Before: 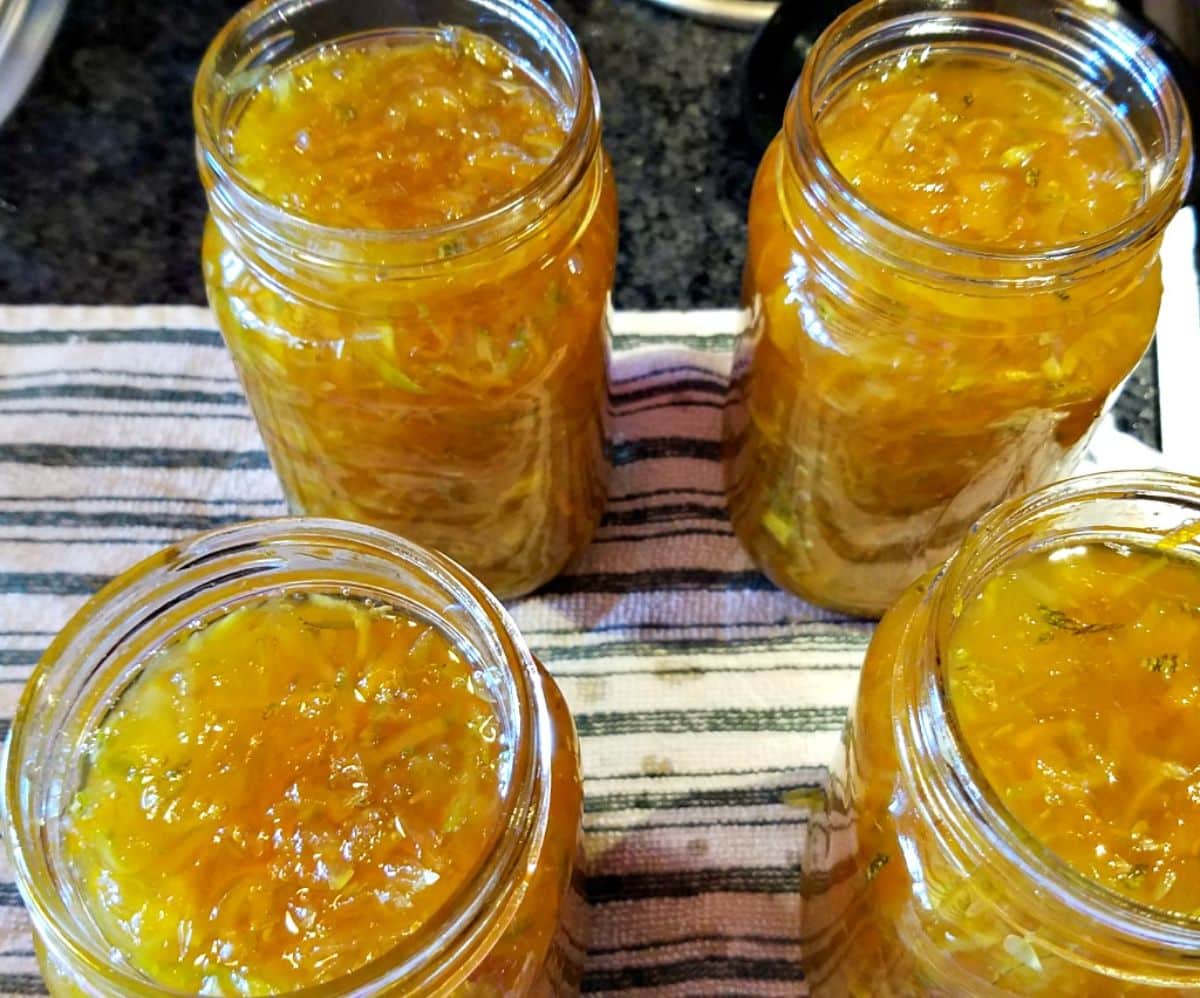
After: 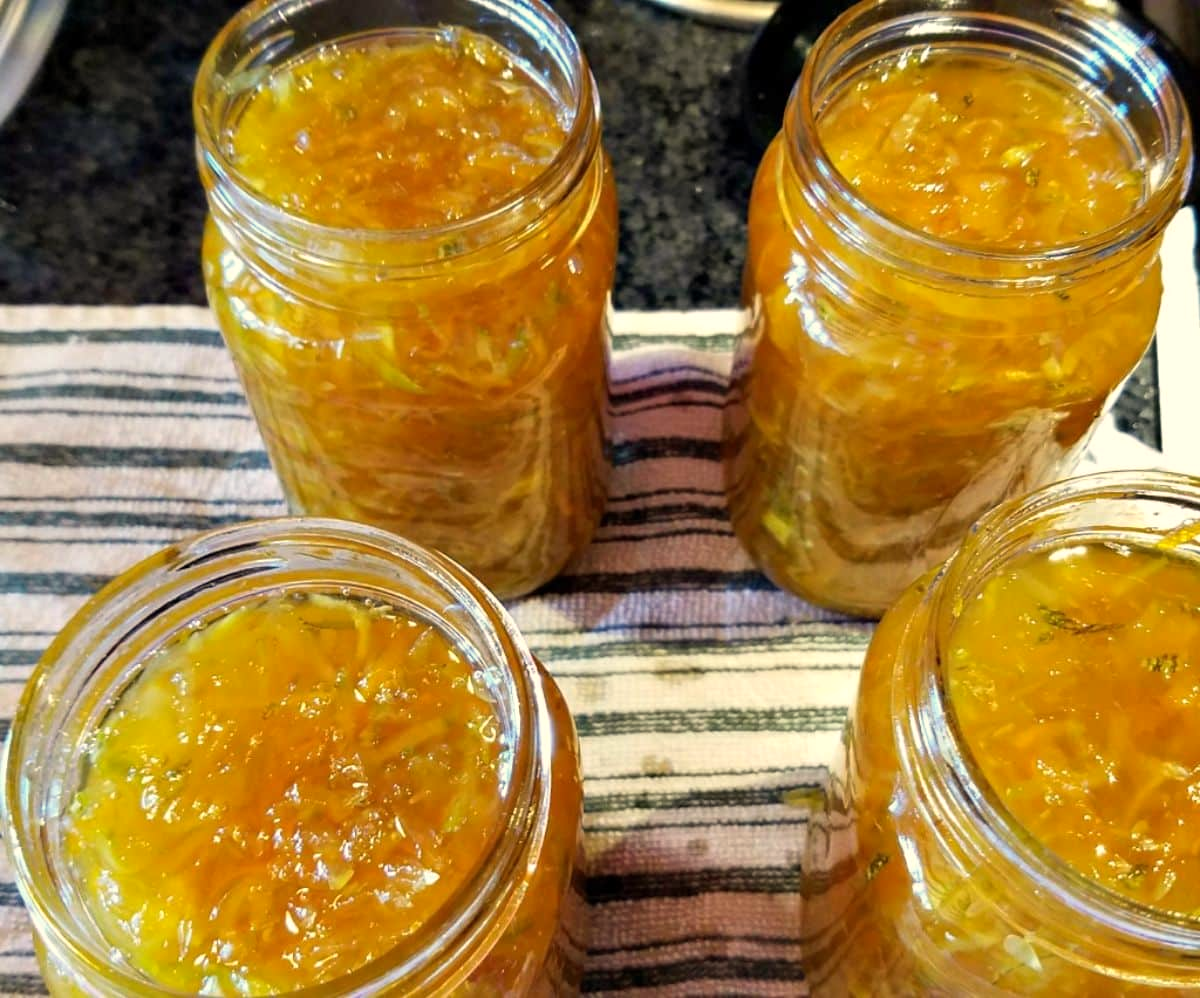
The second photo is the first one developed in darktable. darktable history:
white balance: red 1.045, blue 0.932
color calibration: x 0.342, y 0.355, temperature 5146 K
